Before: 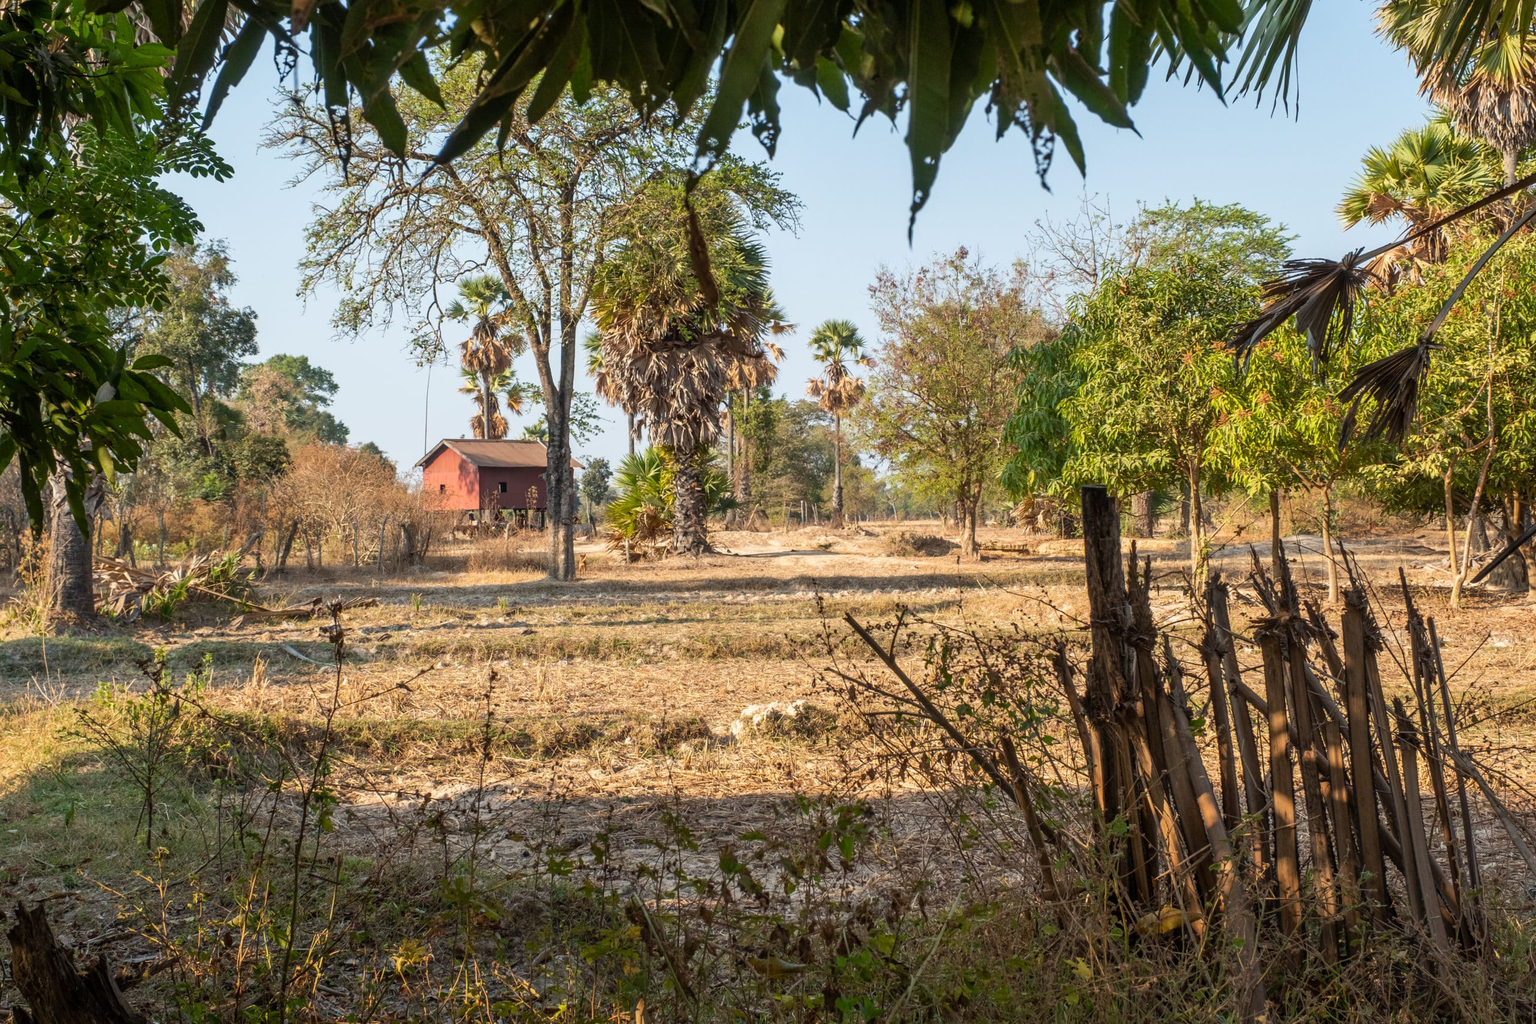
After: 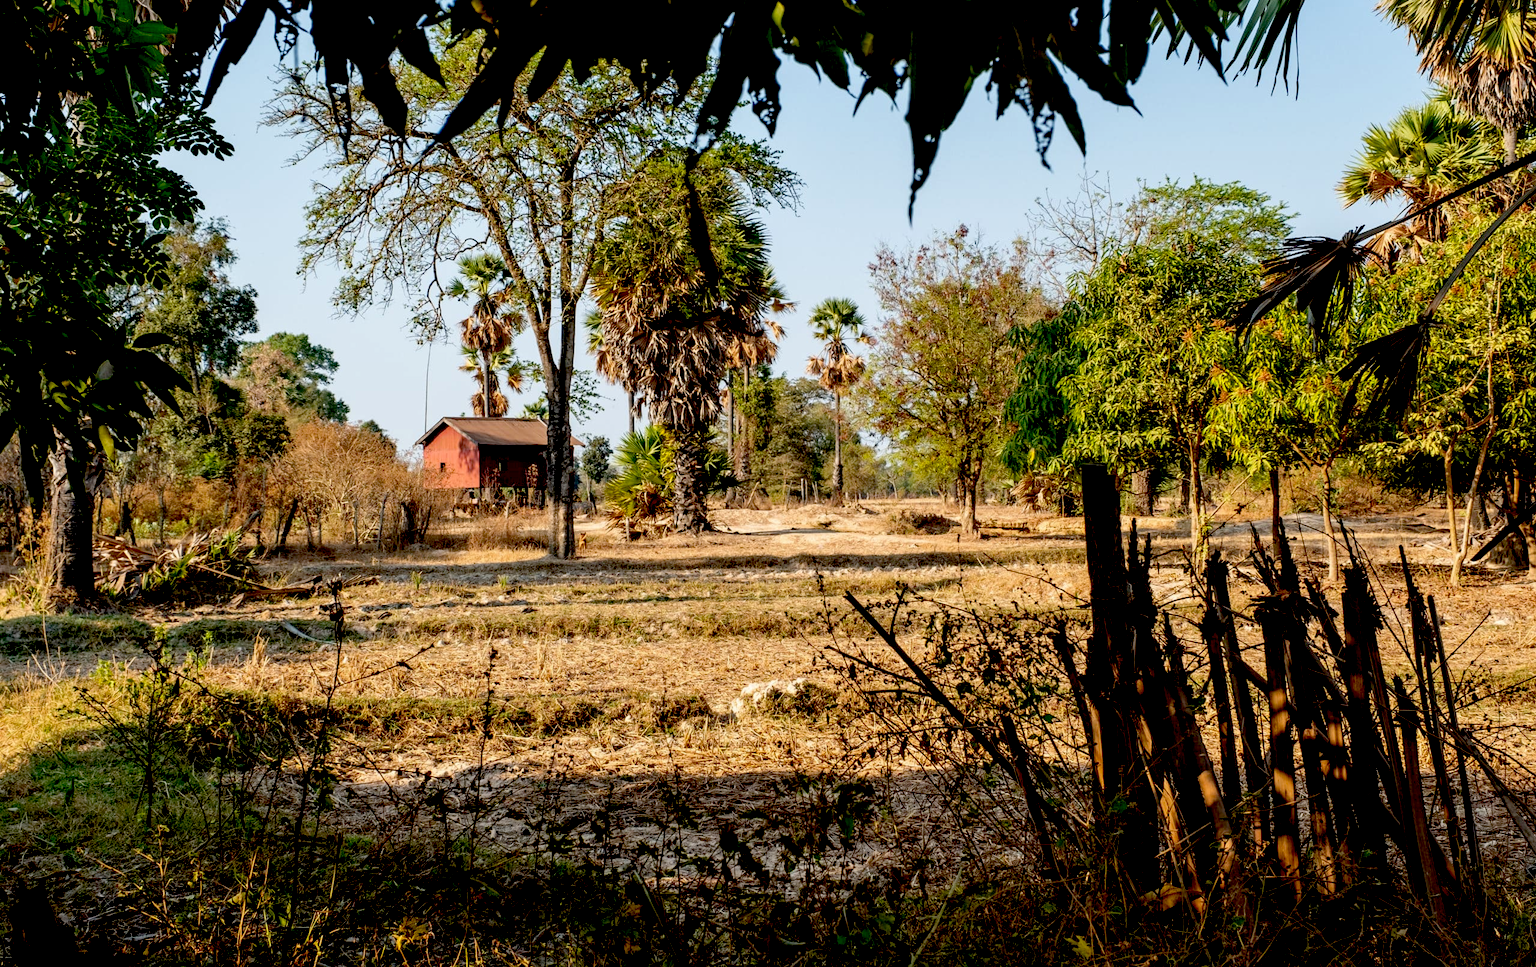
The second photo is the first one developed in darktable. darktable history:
exposure: black level correction 0.057, compensate exposure bias true, compensate highlight preservation false
crop and rotate: top 2.203%, bottom 3.254%
